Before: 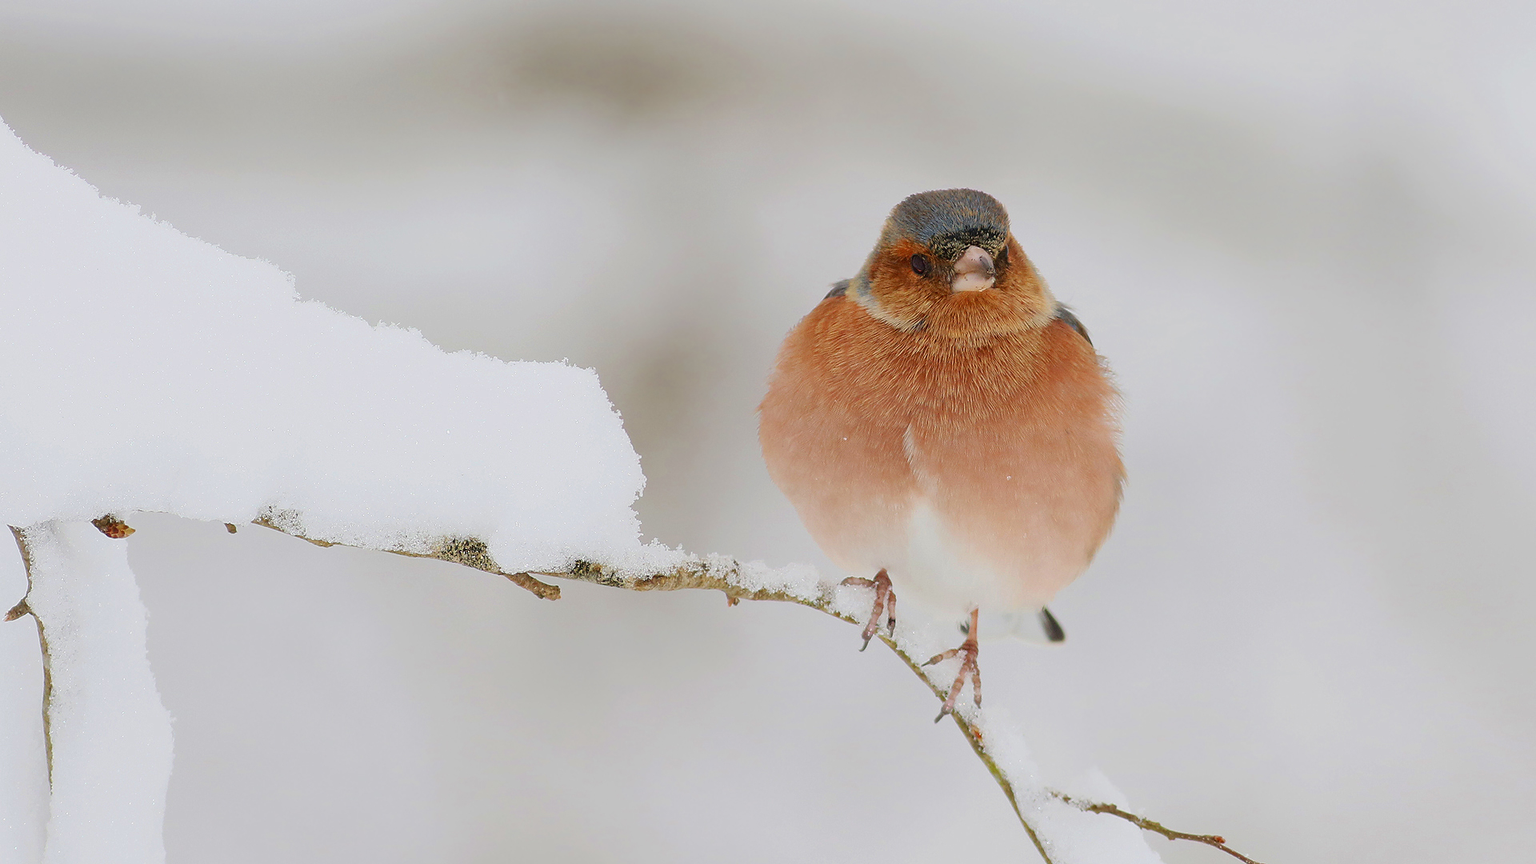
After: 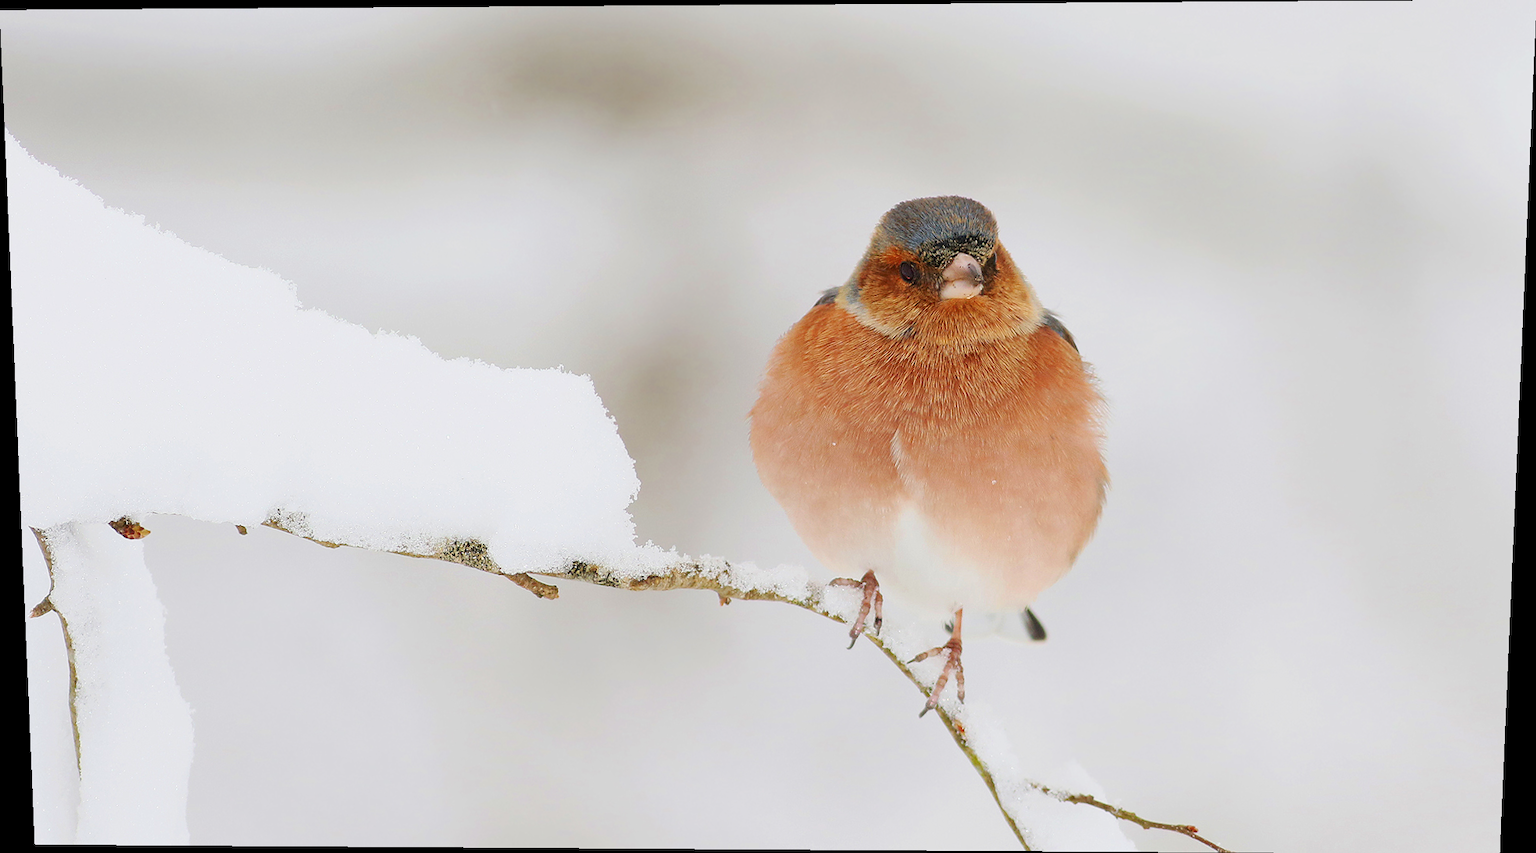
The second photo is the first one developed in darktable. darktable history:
tone curve: curves: ch0 [(0, 0) (0.003, 0.019) (0.011, 0.022) (0.025, 0.03) (0.044, 0.049) (0.069, 0.08) (0.1, 0.111) (0.136, 0.144) (0.177, 0.189) (0.224, 0.23) (0.277, 0.285) (0.335, 0.356) (0.399, 0.428) (0.468, 0.511) (0.543, 0.597) (0.623, 0.682) (0.709, 0.773) (0.801, 0.865) (0.898, 0.945) (1, 1)], preserve colors none
rotate and perspective: lens shift (vertical) 0.048, lens shift (horizontal) -0.024, automatic cropping off
